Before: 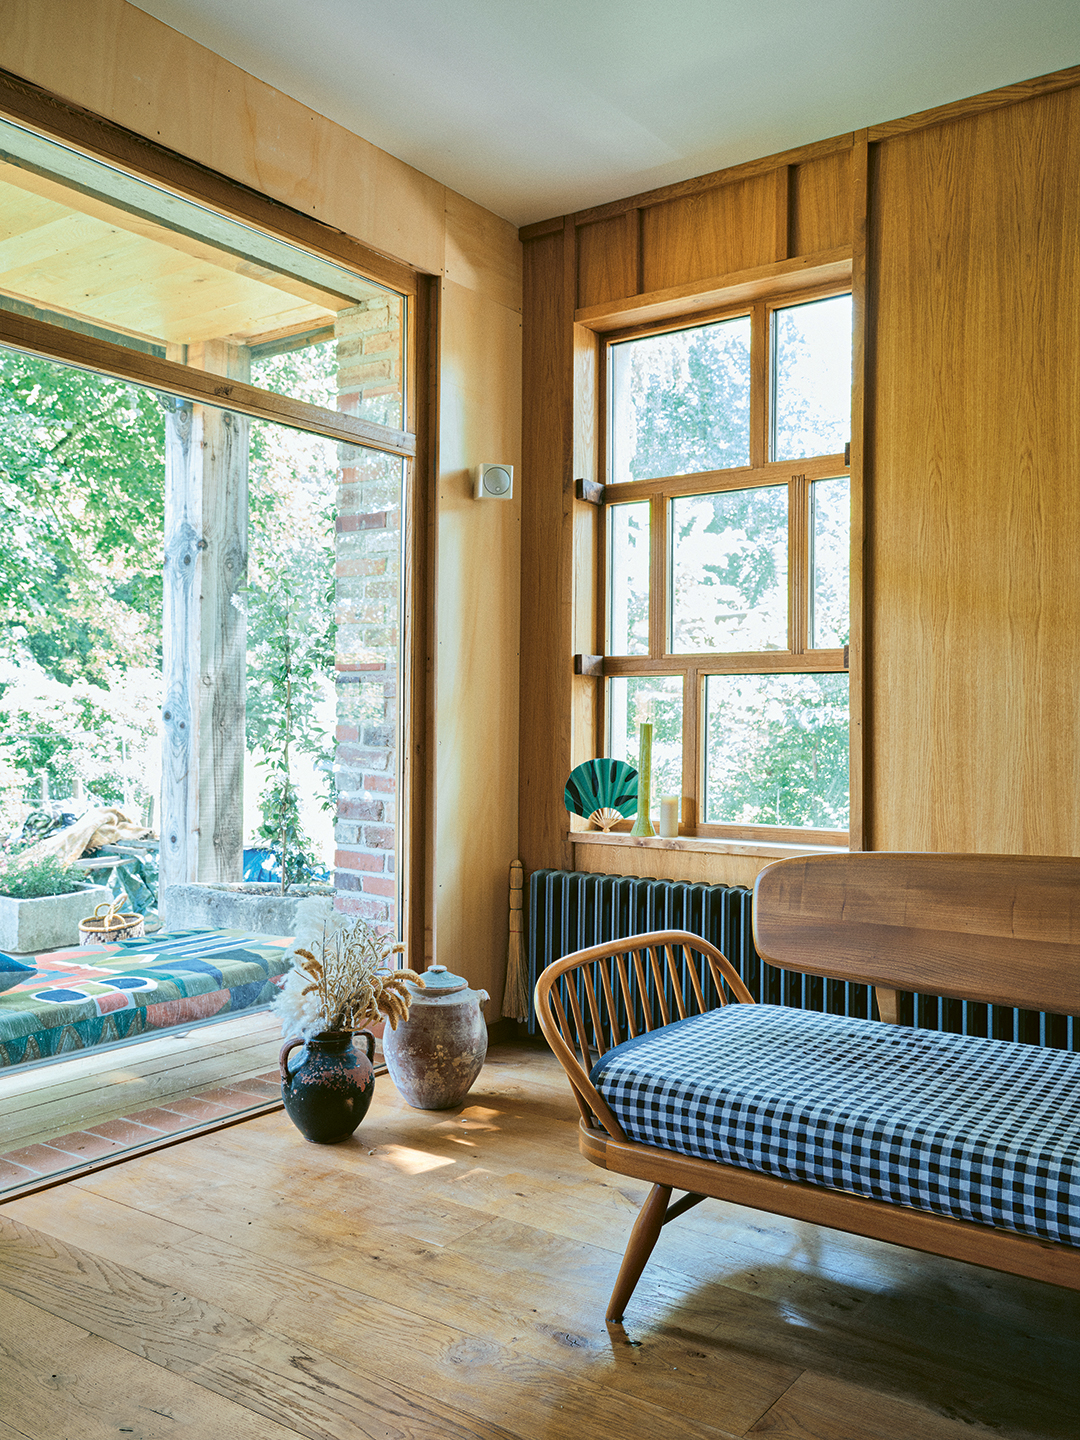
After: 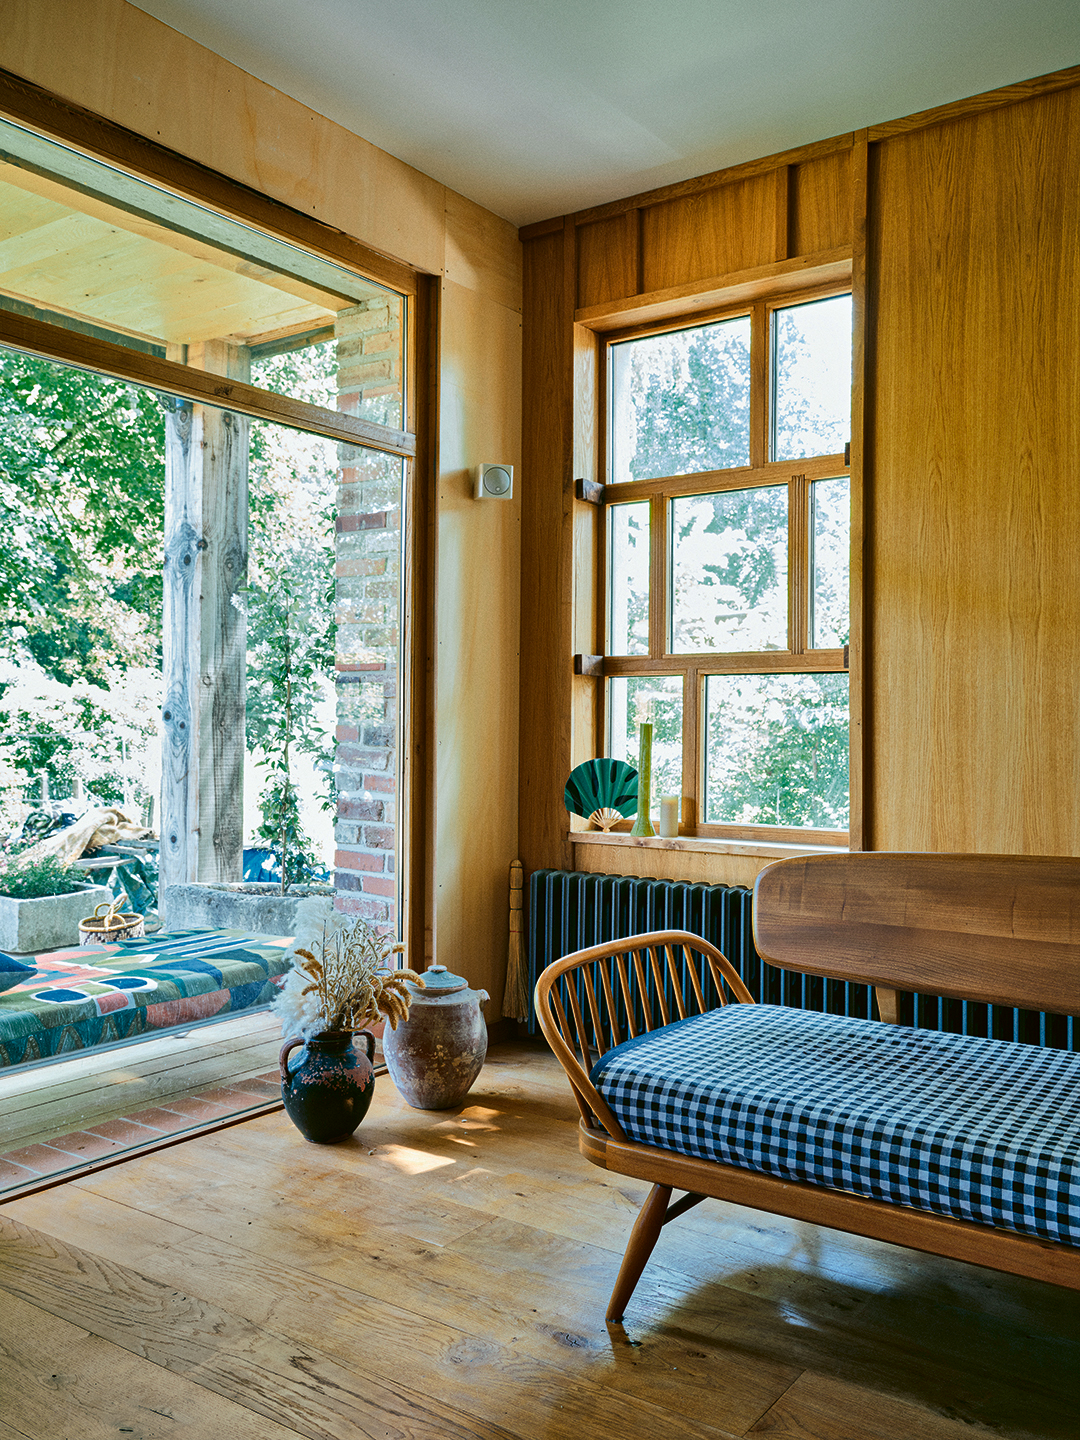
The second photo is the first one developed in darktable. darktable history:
contrast brightness saturation: contrast 0.066, brightness -0.149, saturation 0.108
exposure: compensate exposure bias true, compensate highlight preservation false
color zones: curves: ch0 [(0, 0.465) (0.092, 0.596) (0.289, 0.464) (0.429, 0.453) (0.571, 0.464) (0.714, 0.455) (0.857, 0.462) (1, 0.465)], mix 22.11%
shadows and highlights: radius 133.11, soften with gaussian
